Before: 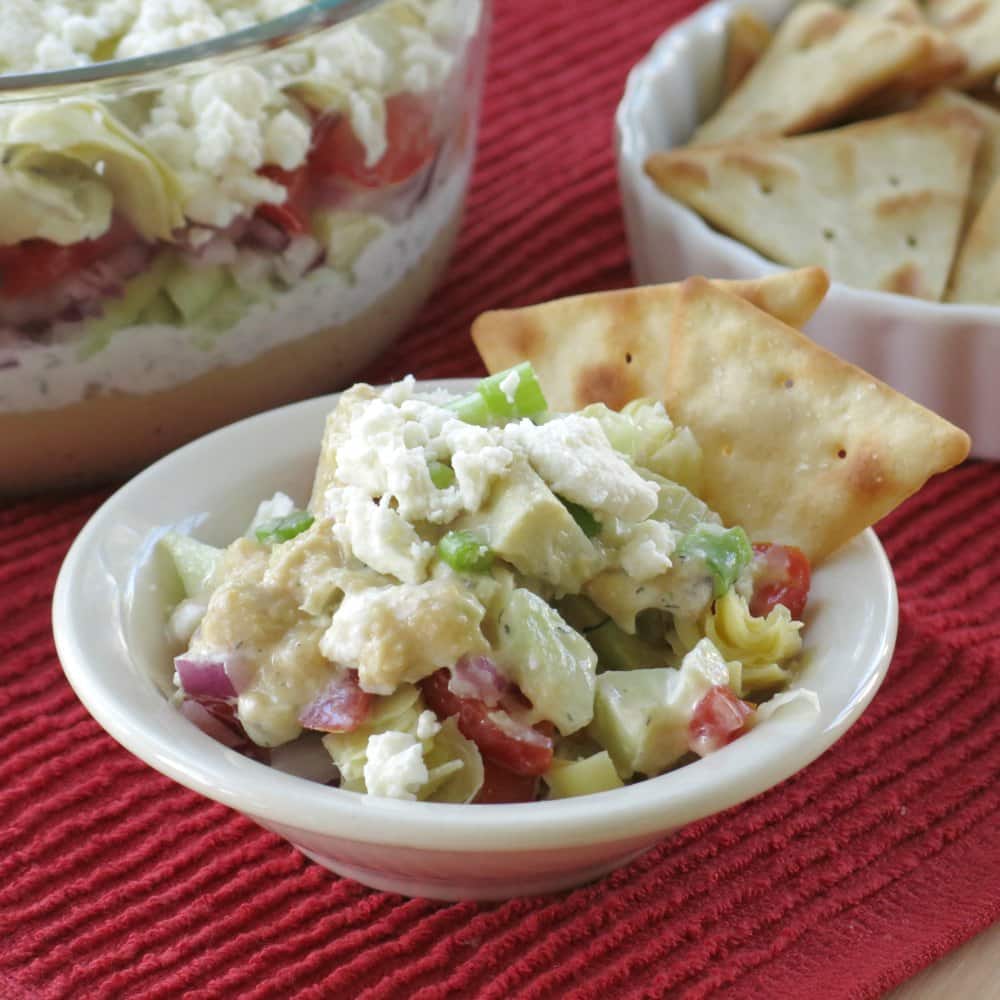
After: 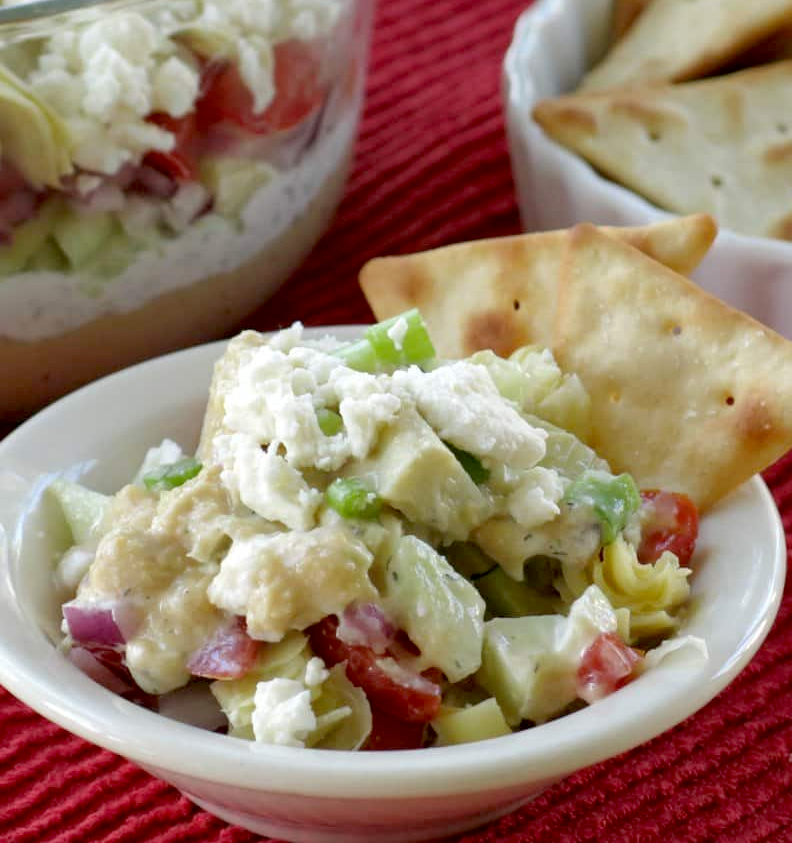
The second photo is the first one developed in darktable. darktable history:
crop: left 11.225%, top 5.381%, right 9.565%, bottom 10.314%
local contrast: mode bilateral grid, contrast 15, coarseness 36, detail 105%, midtone range 0.2
exposure: black level correction 0.016, exposure -0.009 EV, compensate highlight preservation false
